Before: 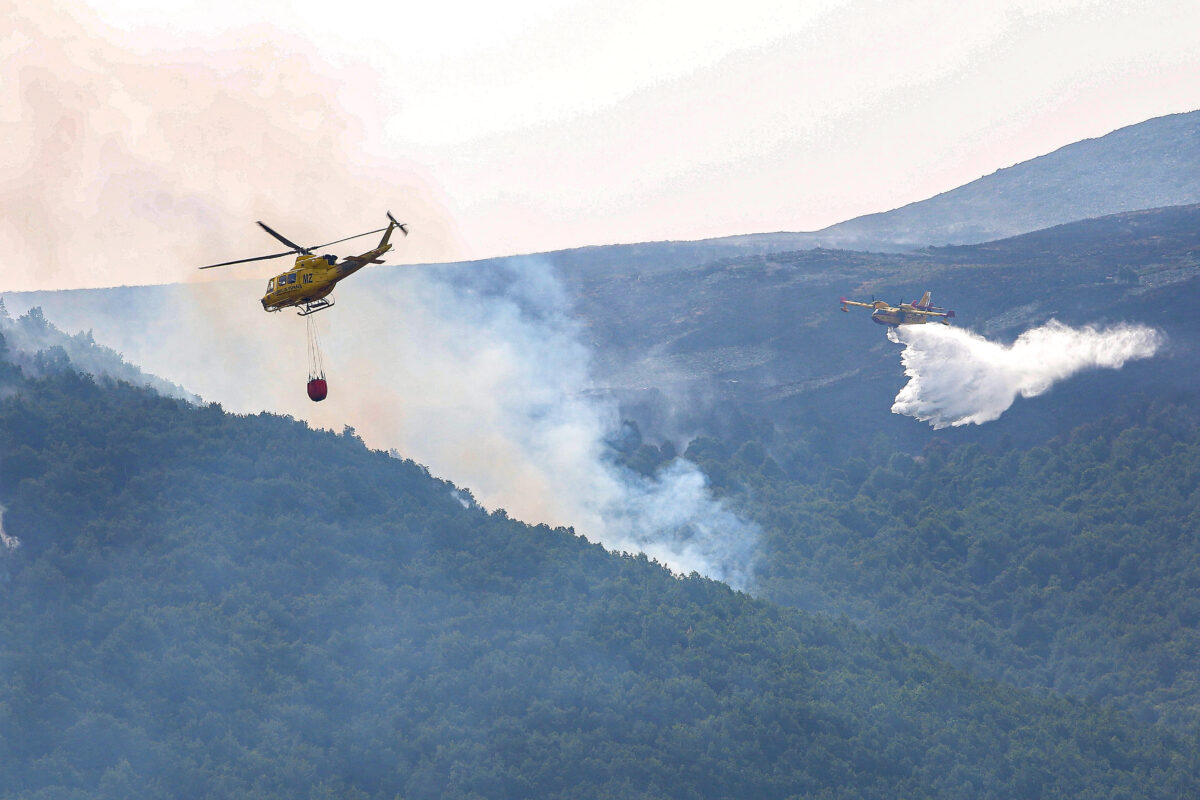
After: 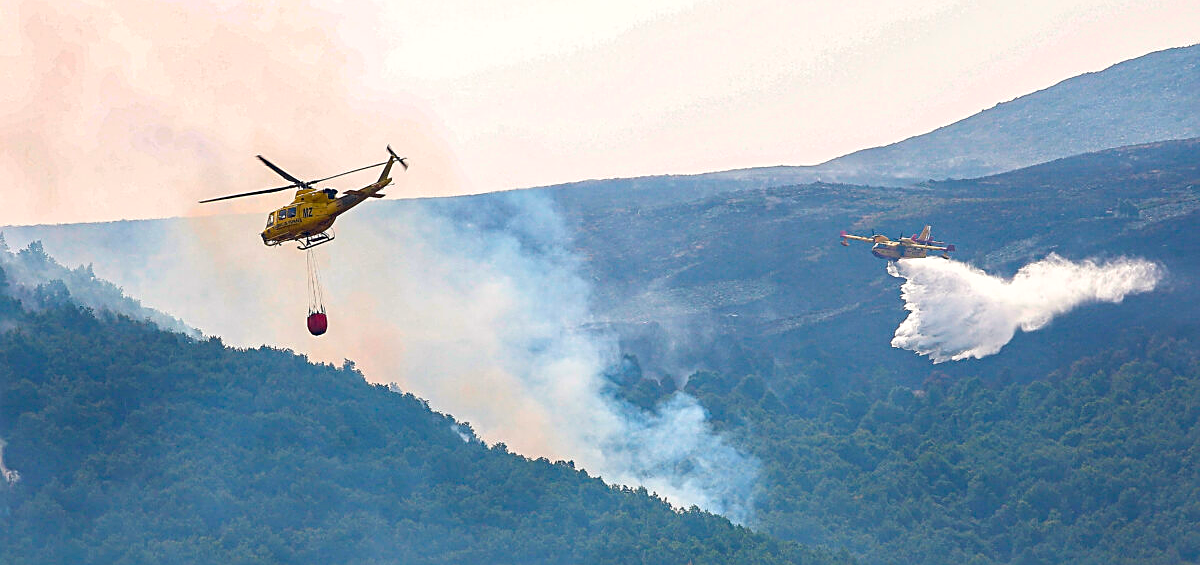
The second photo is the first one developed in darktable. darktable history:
crop and rotate: top 8.293%, bottom 20.996%
sharpen: amount 0.55
color correction: highlights a* 0.816, highlights b* 2.78, saturation 1.1
